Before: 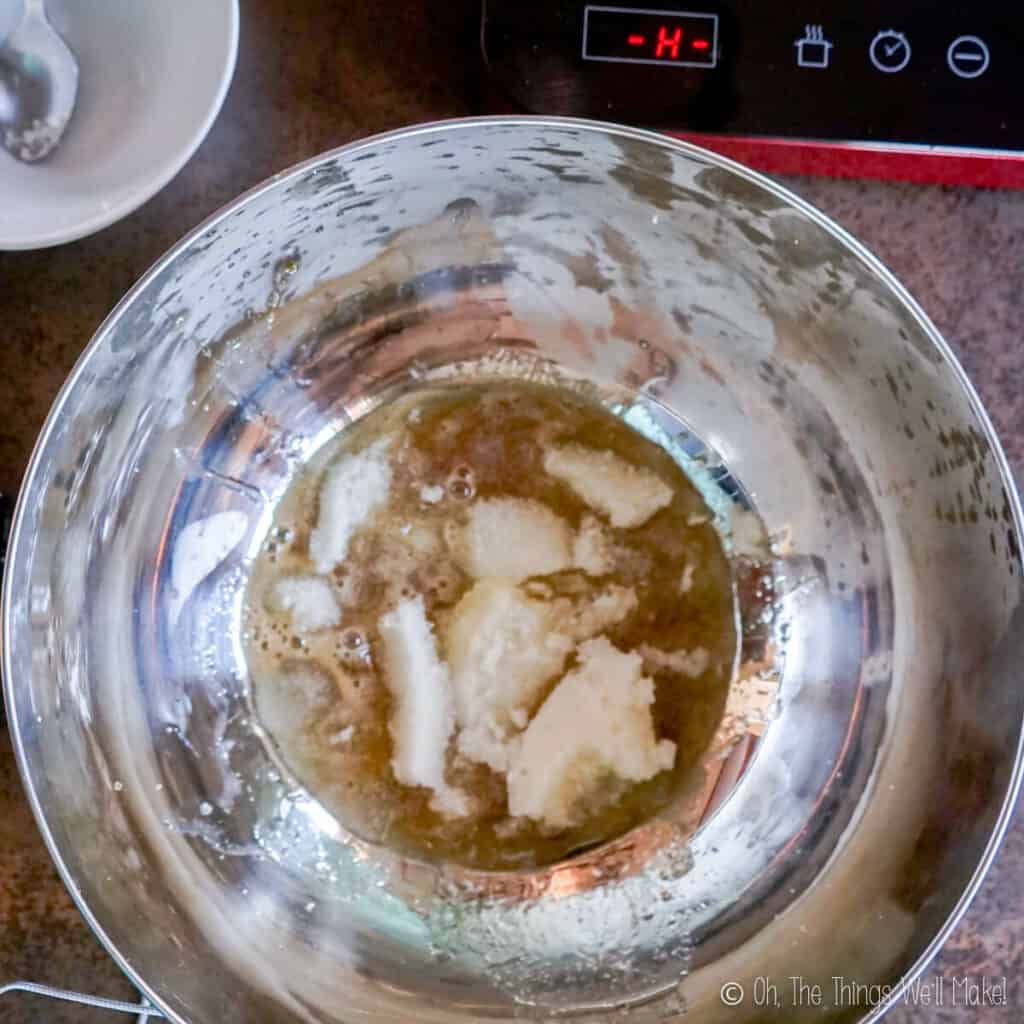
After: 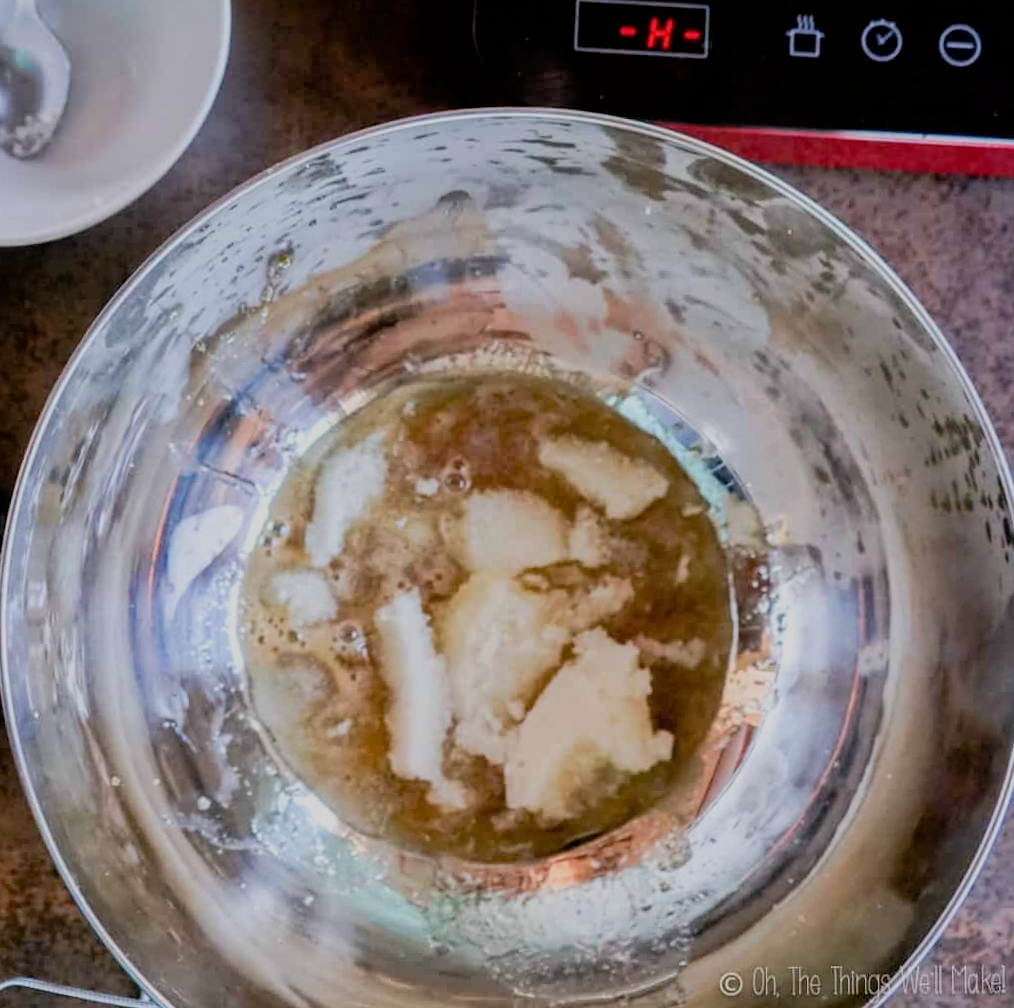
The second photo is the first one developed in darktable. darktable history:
rotate and perspective: rotation -0.45°, automatic cropping original format, crop left 0.008, crop right 0.992, crop top 0.012, crop bottom 0.988
filmic rgb: black relative exposure -7.65 EV, white relative exposure 4.56 EV, hardness 3.61, color science v6 (2022)
